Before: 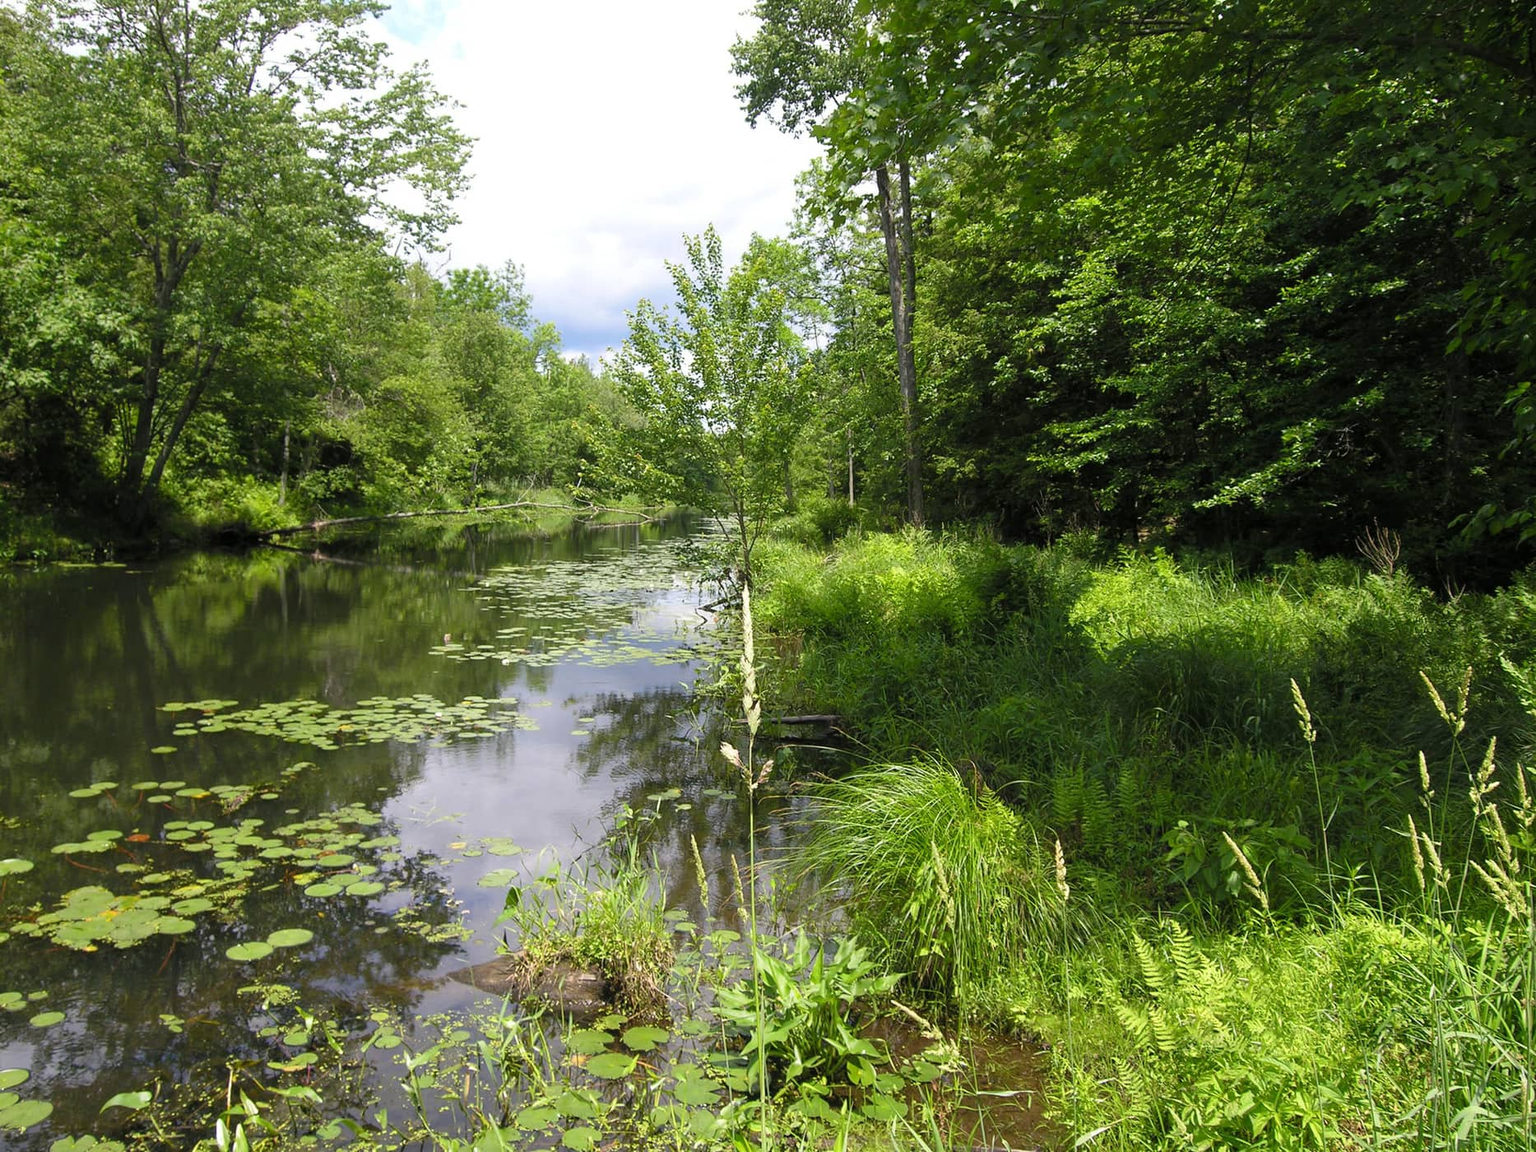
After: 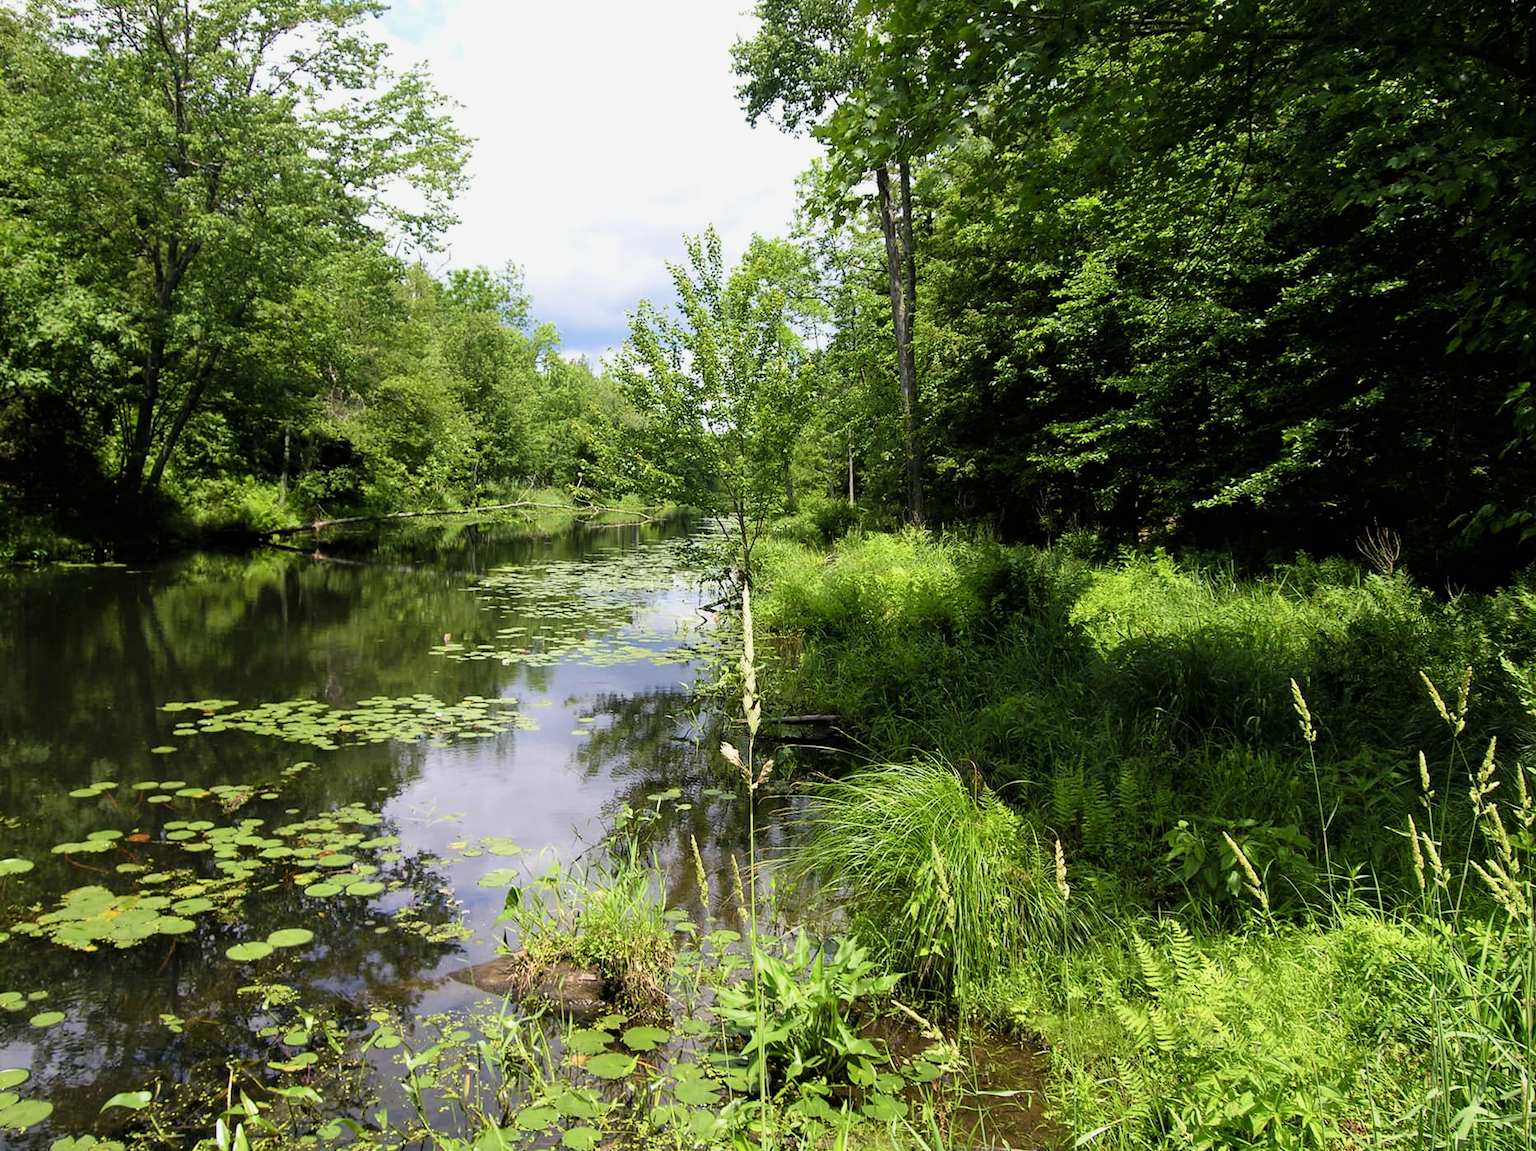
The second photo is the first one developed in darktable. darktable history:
filmic rgb: black relative exposure -8.07 EV, white relative exposure 3 EV, hardness 5.35, contrast 1.25
velvia: on, module defaults
white balance: emerald 1
